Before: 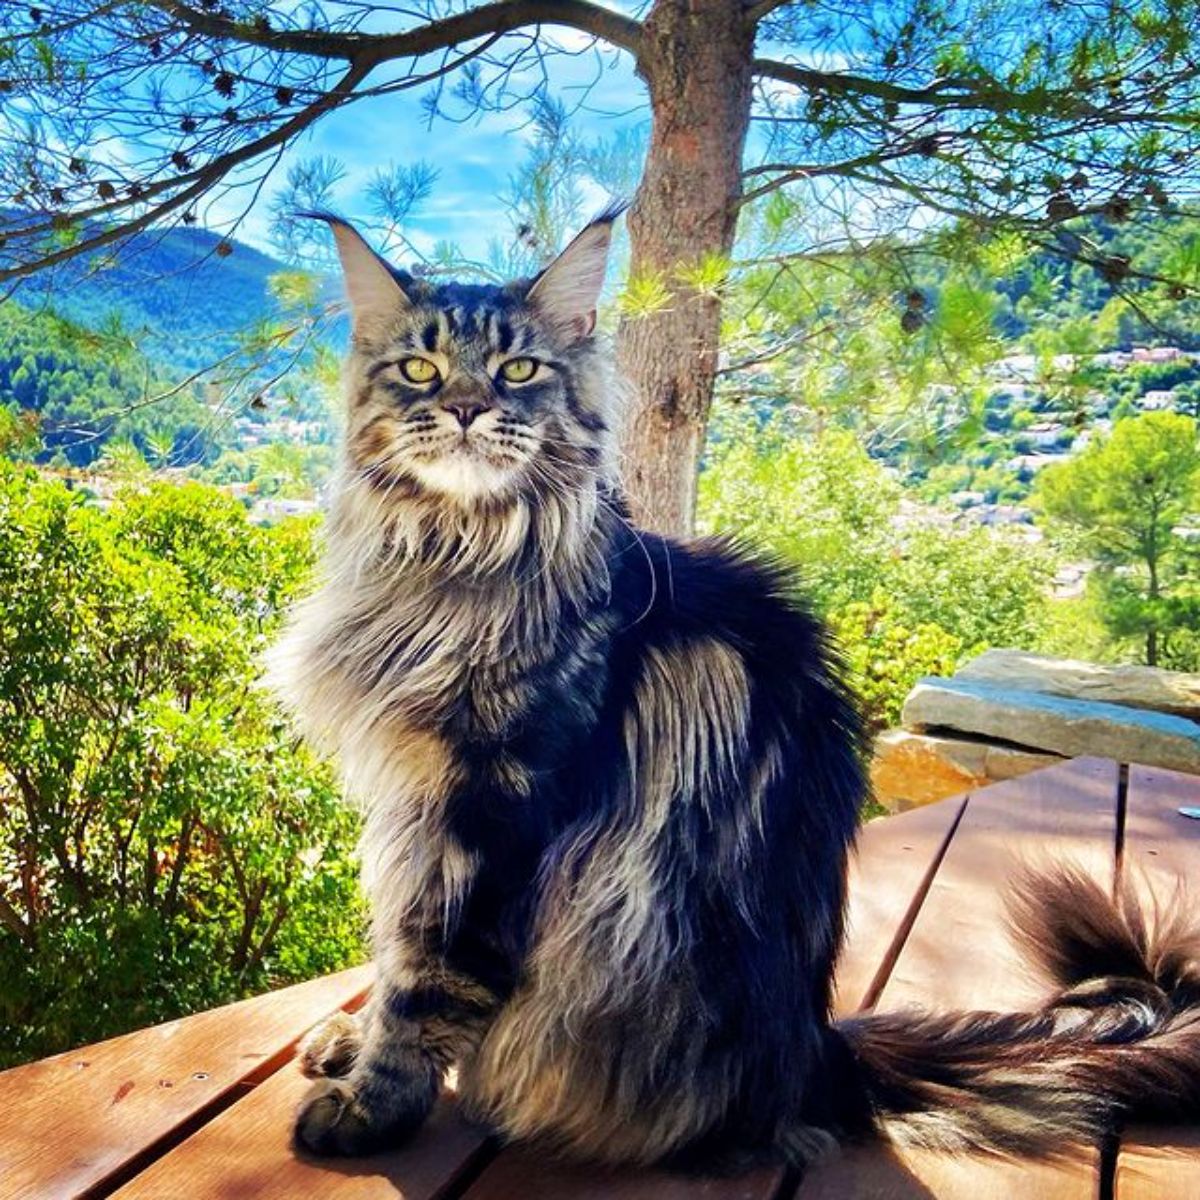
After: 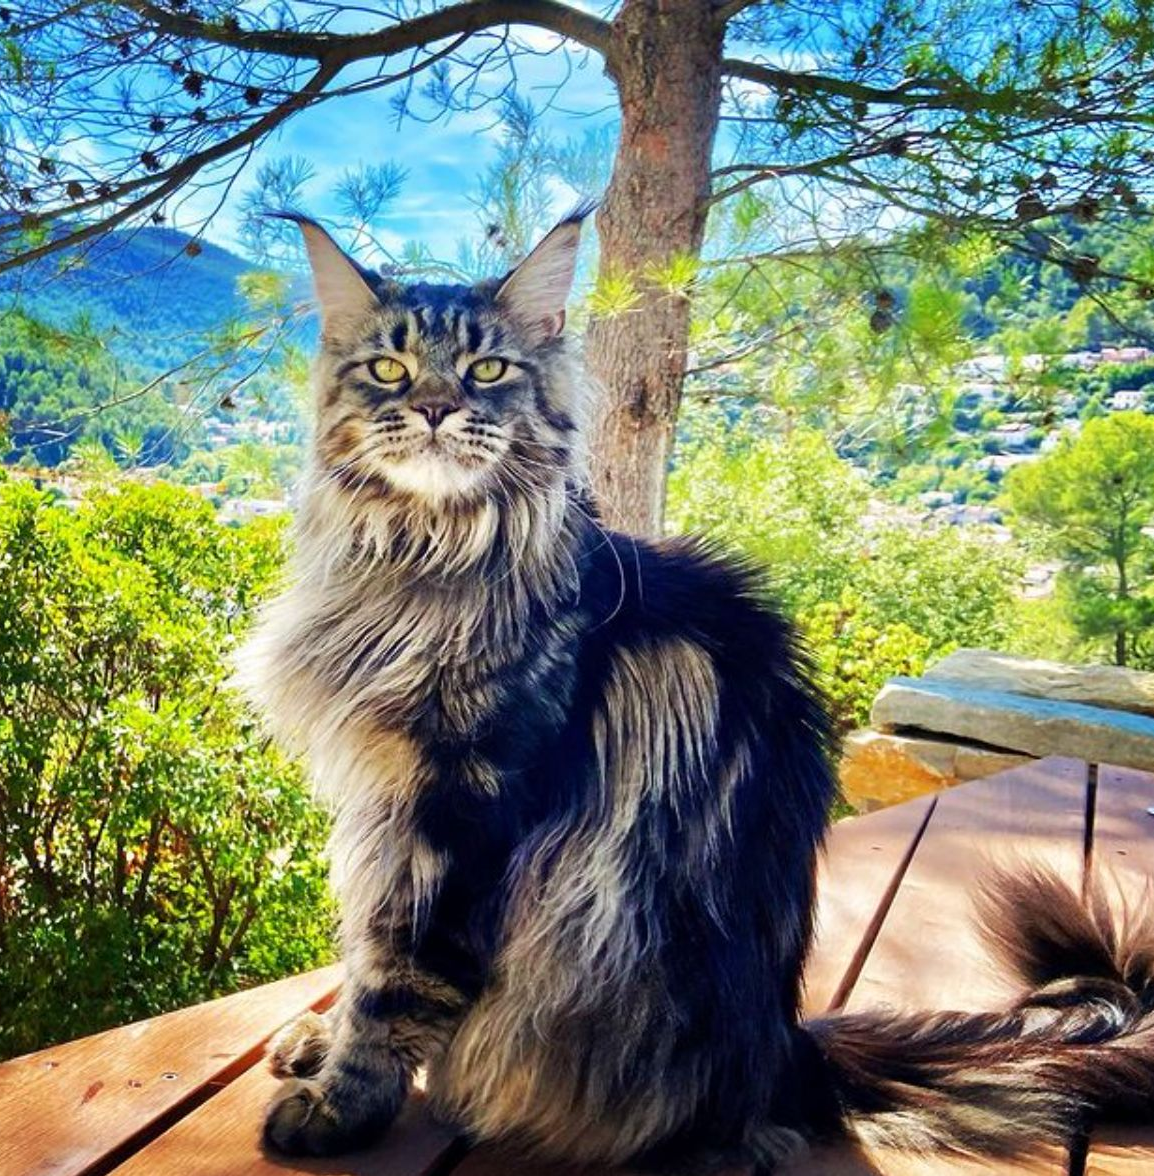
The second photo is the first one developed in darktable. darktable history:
crop and rotate: left 2.598%, right 1.178%, bottom 1.994%
